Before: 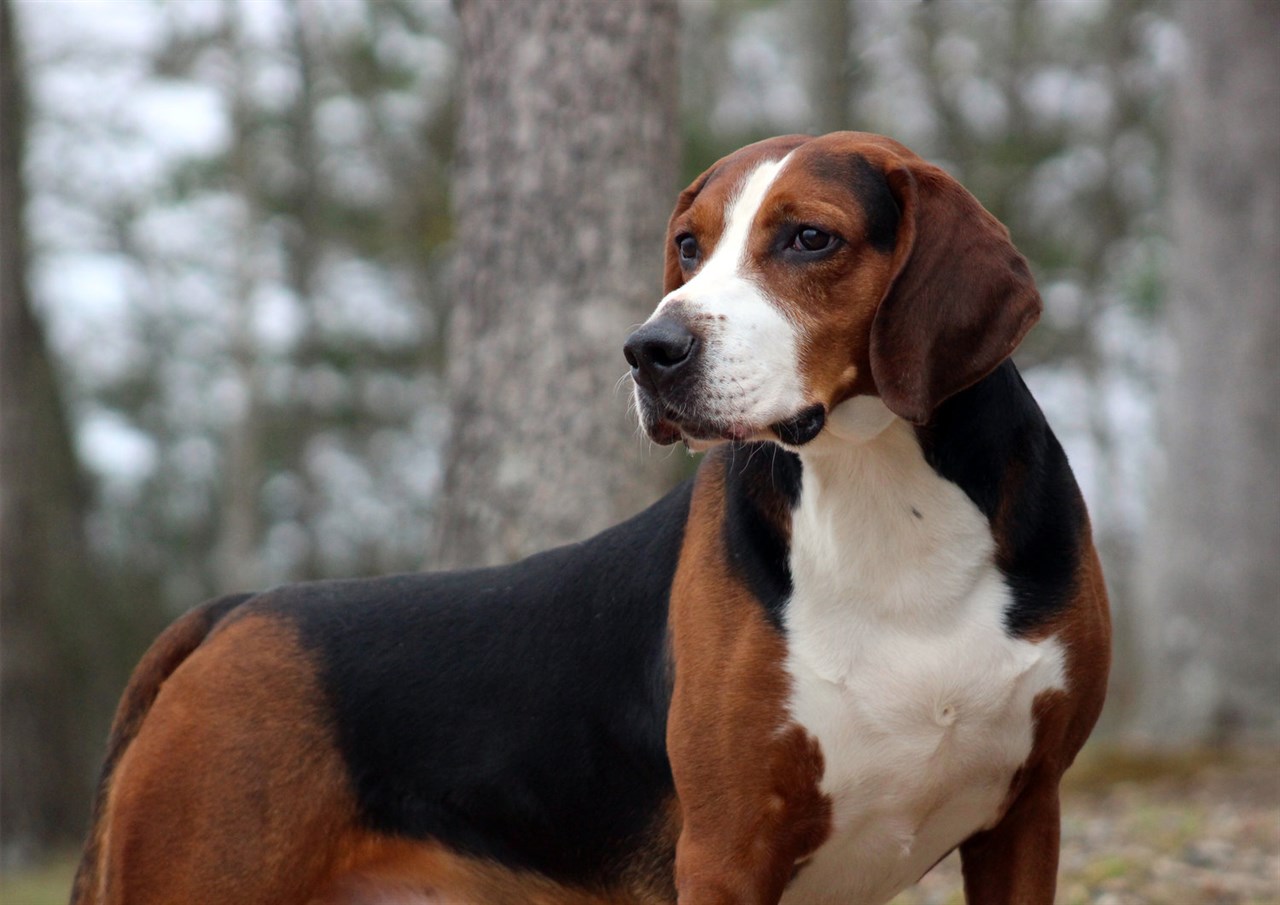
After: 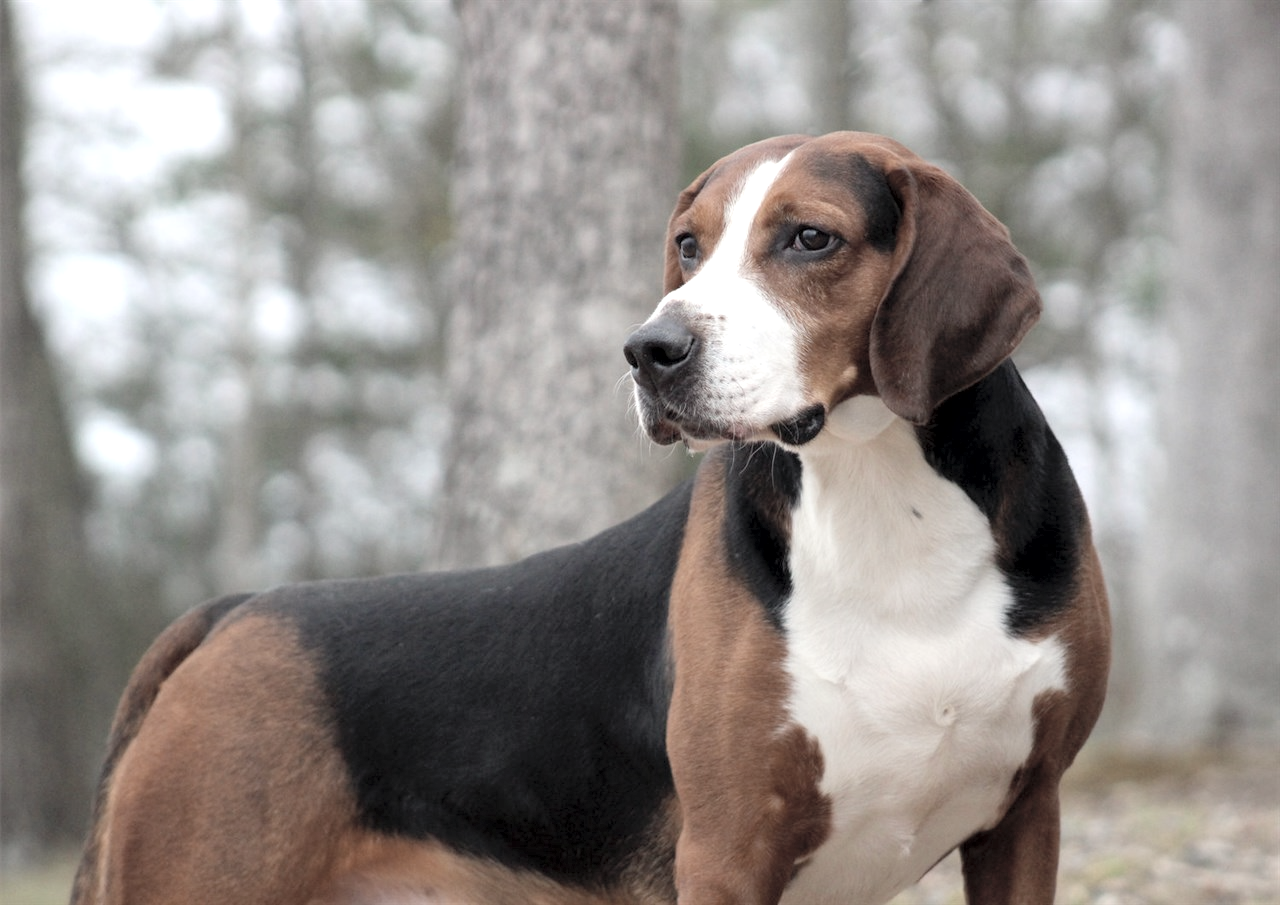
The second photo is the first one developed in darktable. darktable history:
contrast brightness saturation: brightness 0.18, saturation -0.5
exposure: black level correction 0.001, exposure 0.5 EV, compensate exposure bias true, compensate highlight preservation false
